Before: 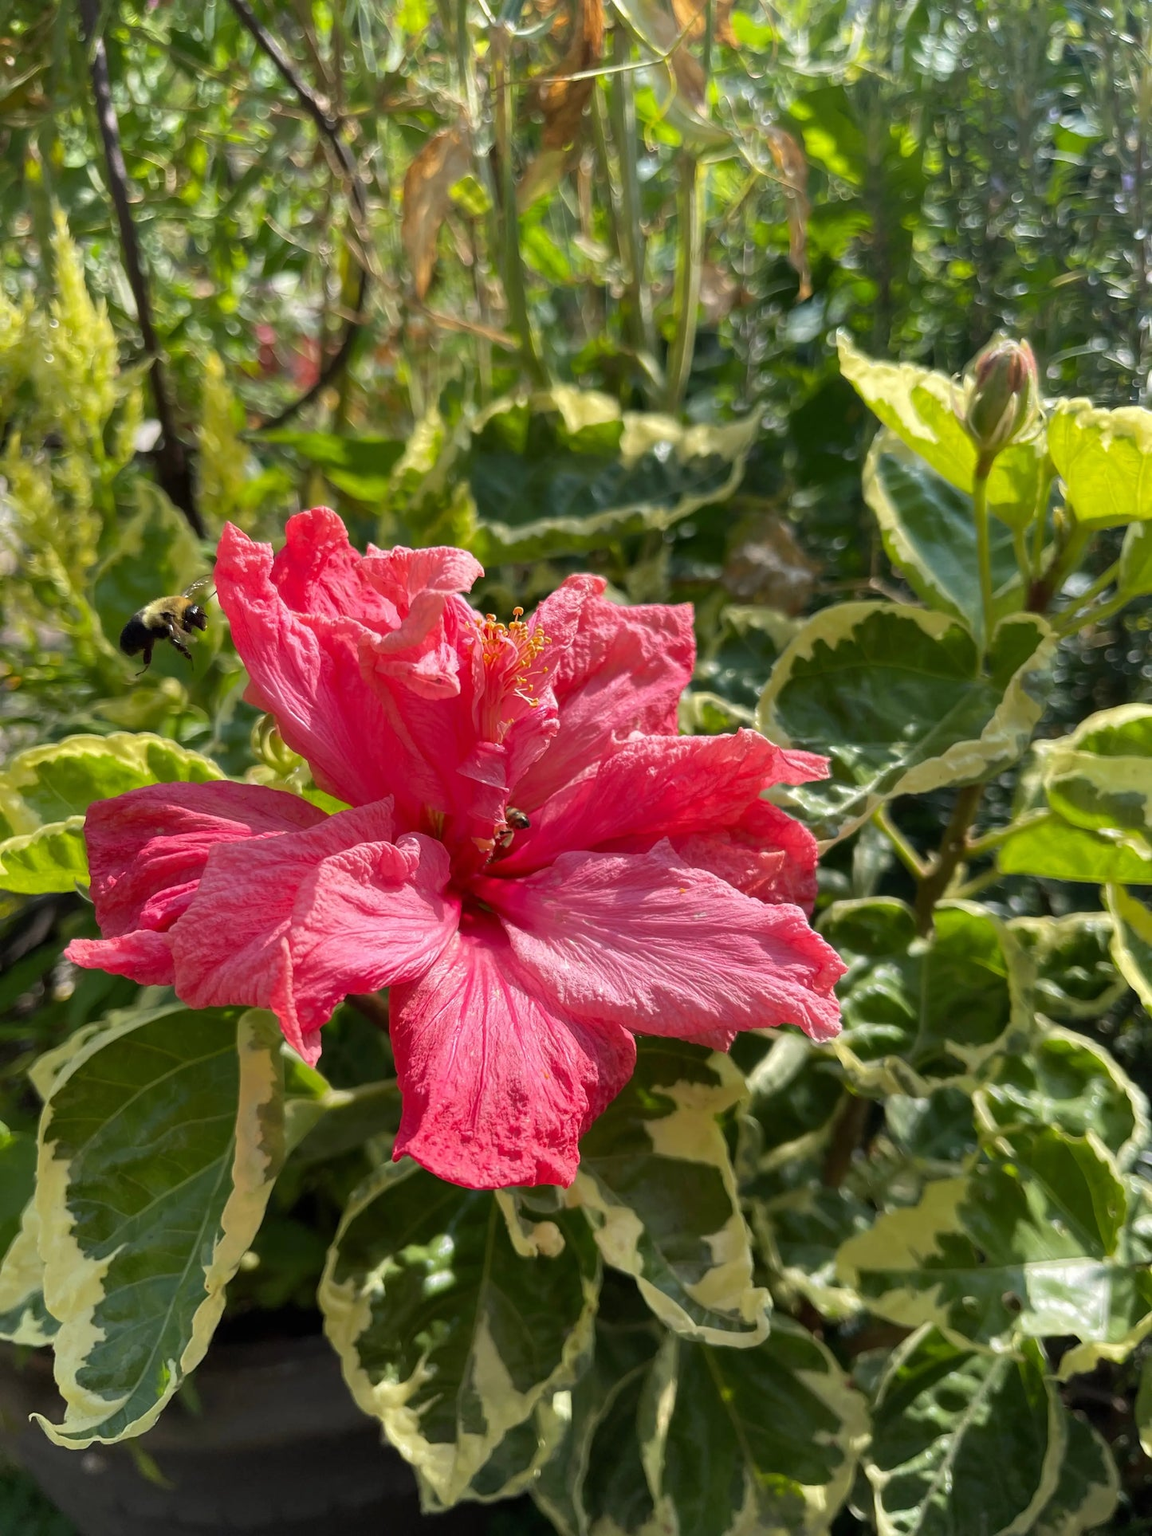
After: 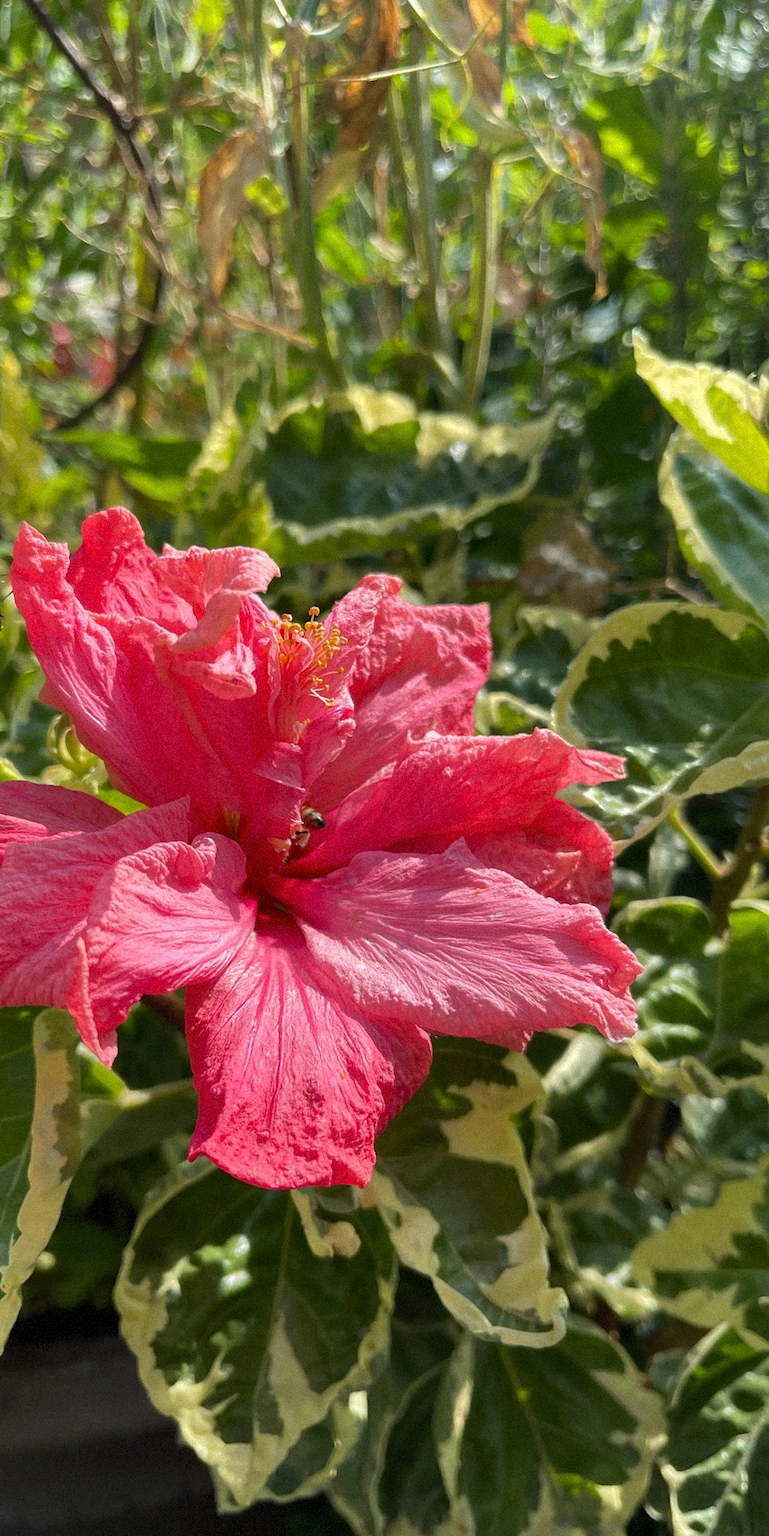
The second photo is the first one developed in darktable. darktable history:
grain: mid-tones bias 0%
crop and rotate: left 17.732%, right 15.423%
